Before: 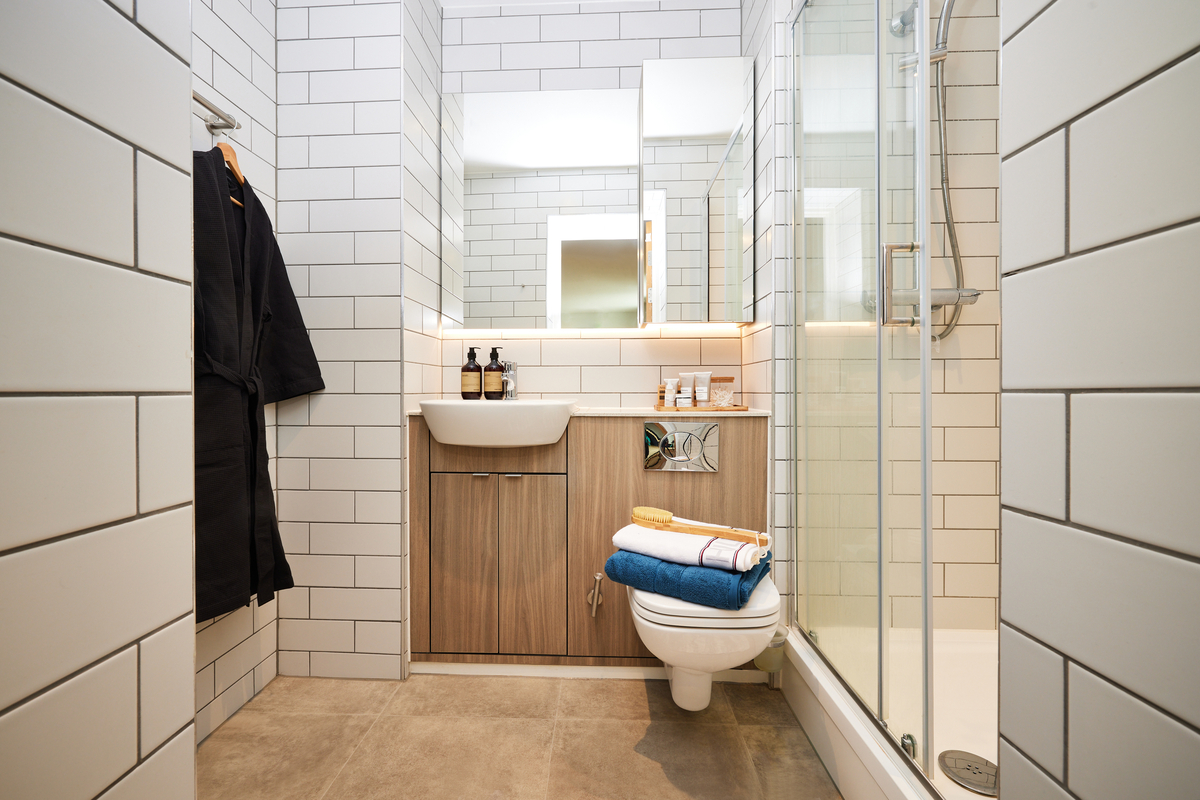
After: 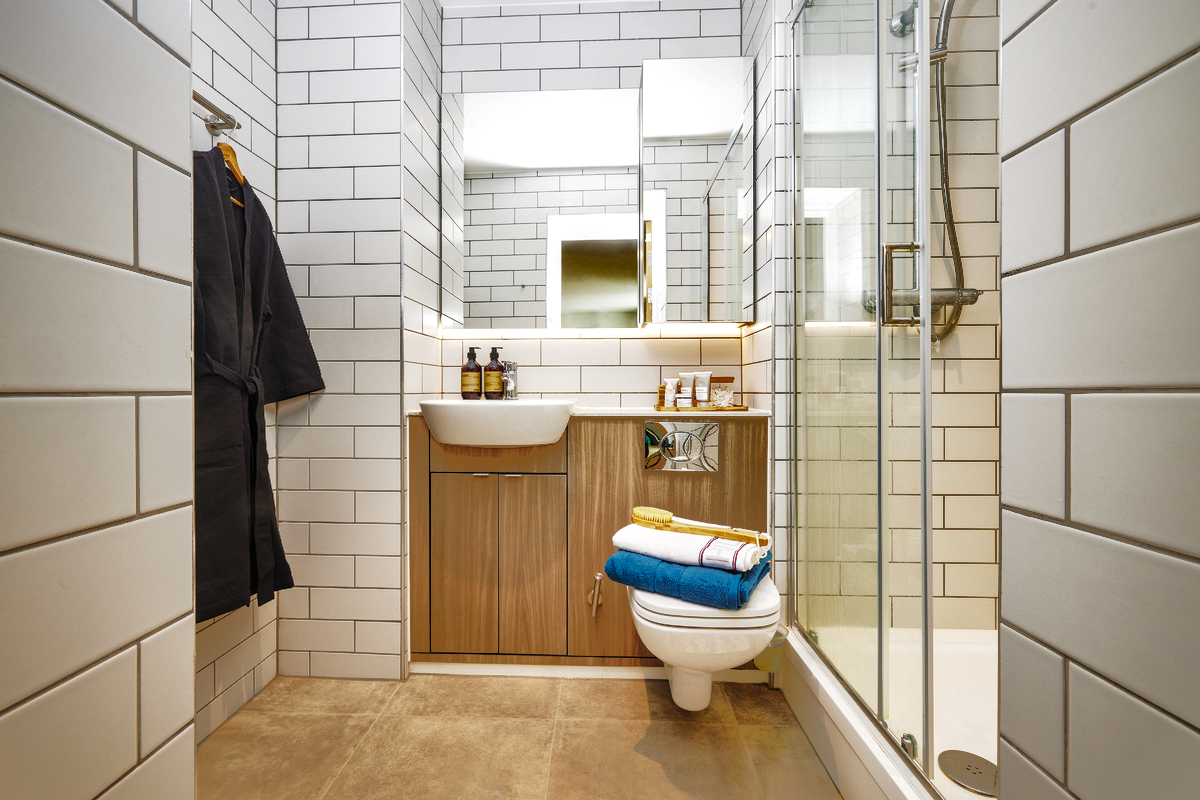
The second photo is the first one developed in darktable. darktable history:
shadows and highlights: shadows 38.25, highlights -75.83
base curve: curves: ch0 [(0, 0) (0.028, 0.03) (0.121, 0.232) (0.46, 0.748) (0.859, 0.968) (1, 1)], preserve colors none
local contrast: on, module defaults
